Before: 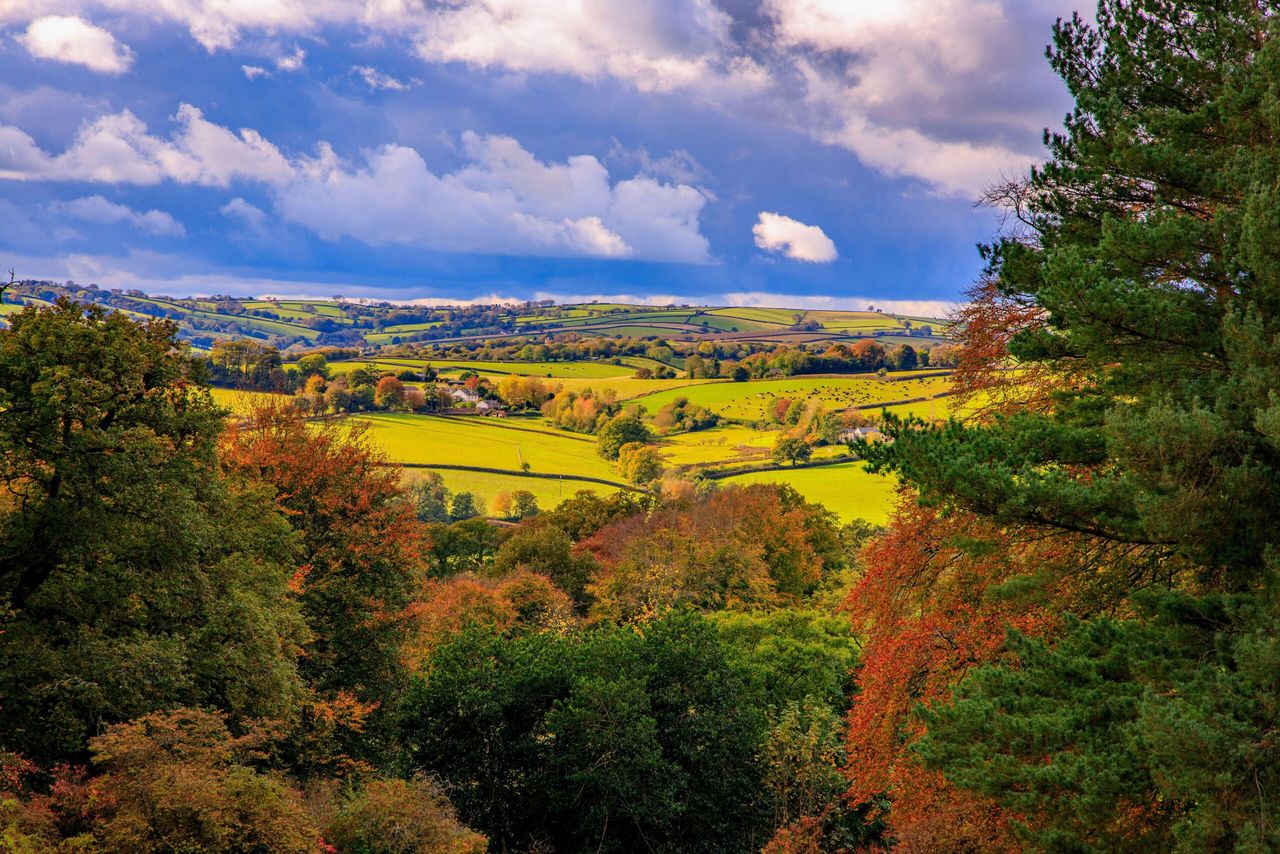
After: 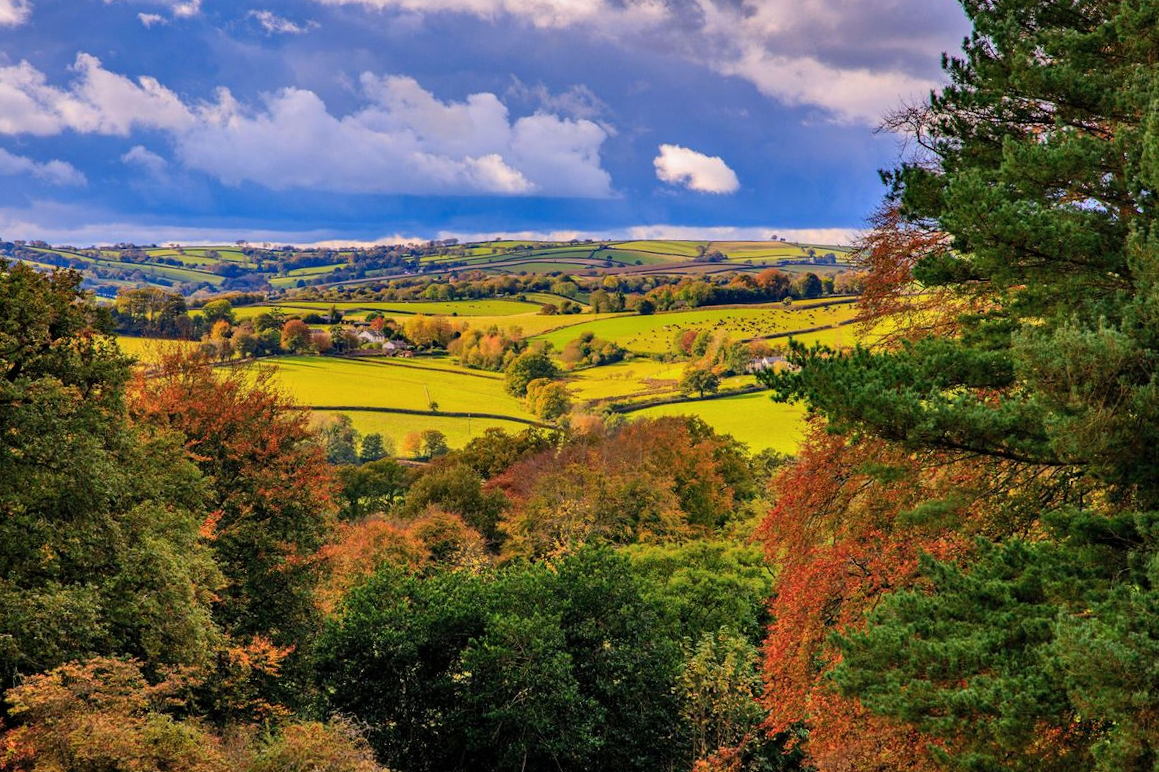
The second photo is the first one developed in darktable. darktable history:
crop and rotate: angle 1.68°, left 5.482%, top 5.671%
color balance rgb: shadows lift › luminance -20.195%, perceptual saturation grading › global saturation 0.699%
shadows and highlights: low approximation 0.01, soften with gaussian
